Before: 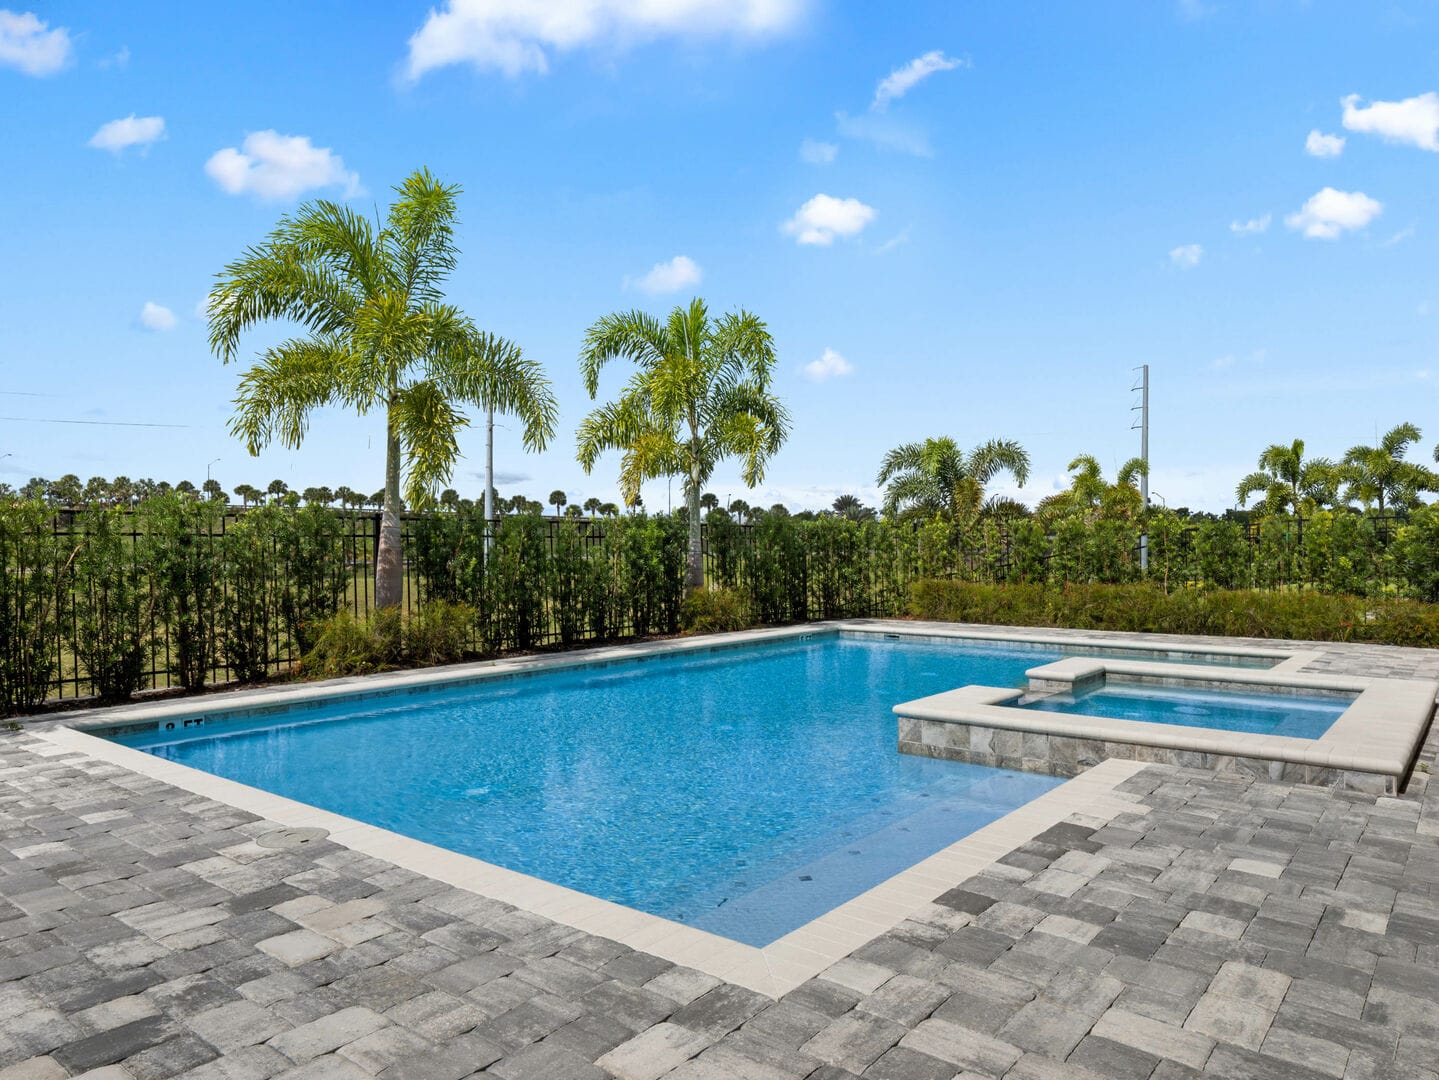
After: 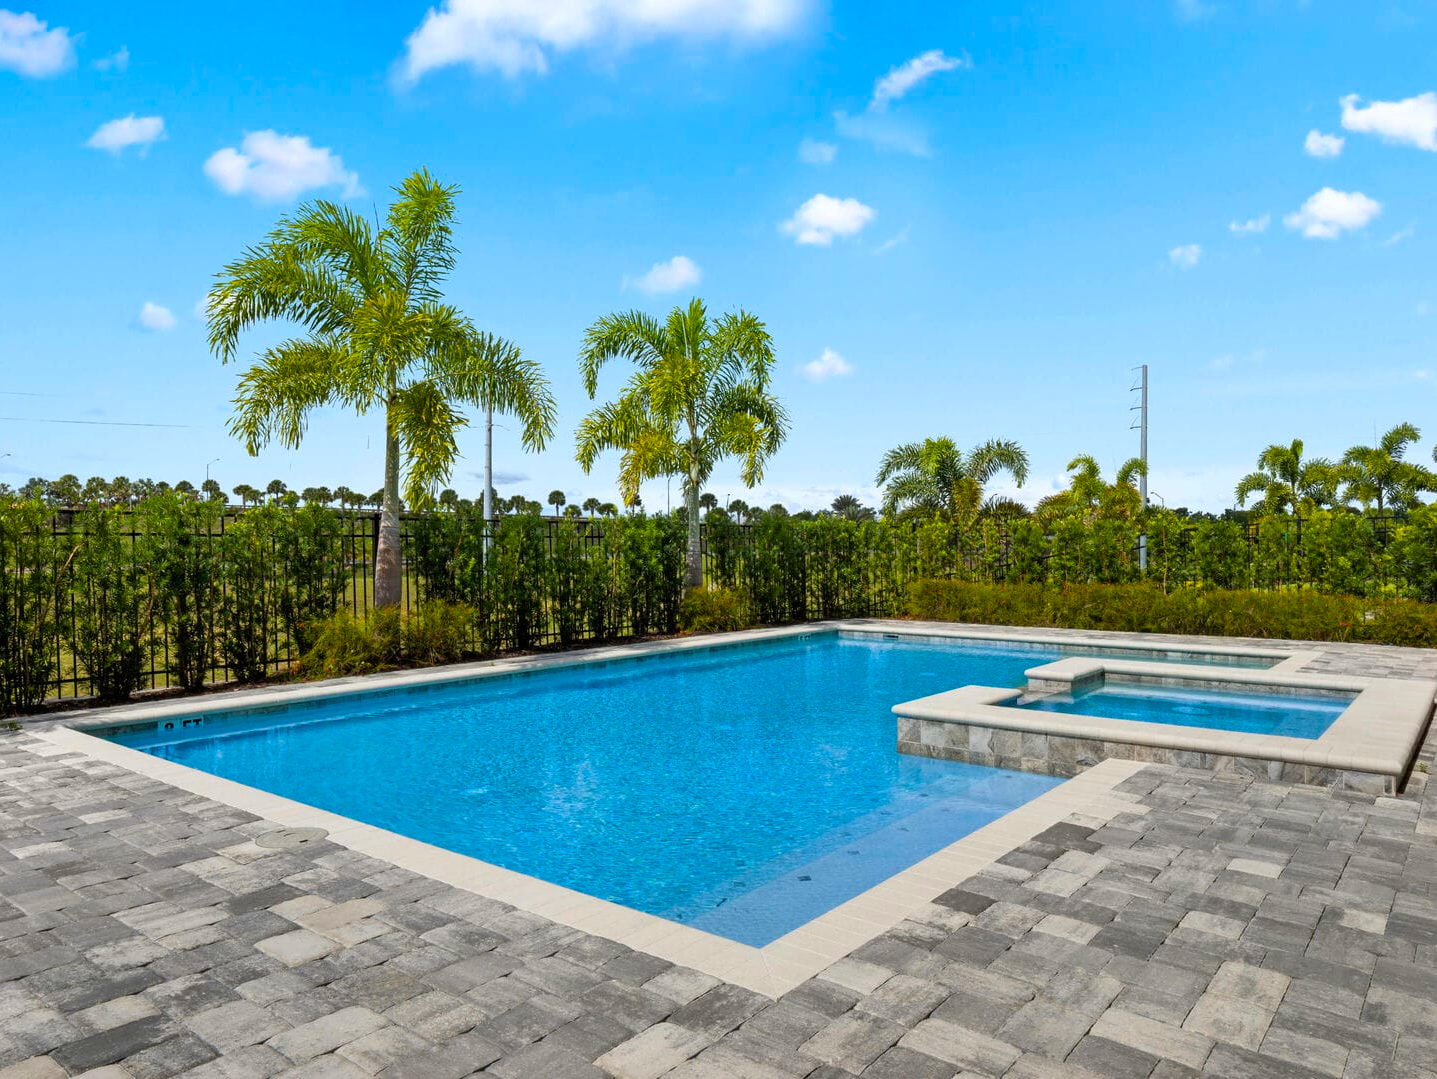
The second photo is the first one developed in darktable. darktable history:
color balance rgb: linear chroma grading › global chroma 9.111%, perceptual saturation grading › global saturation 12.938%, global vibrance 23.878%
crop and rotate: left 0.077%, bottom 0.005%
